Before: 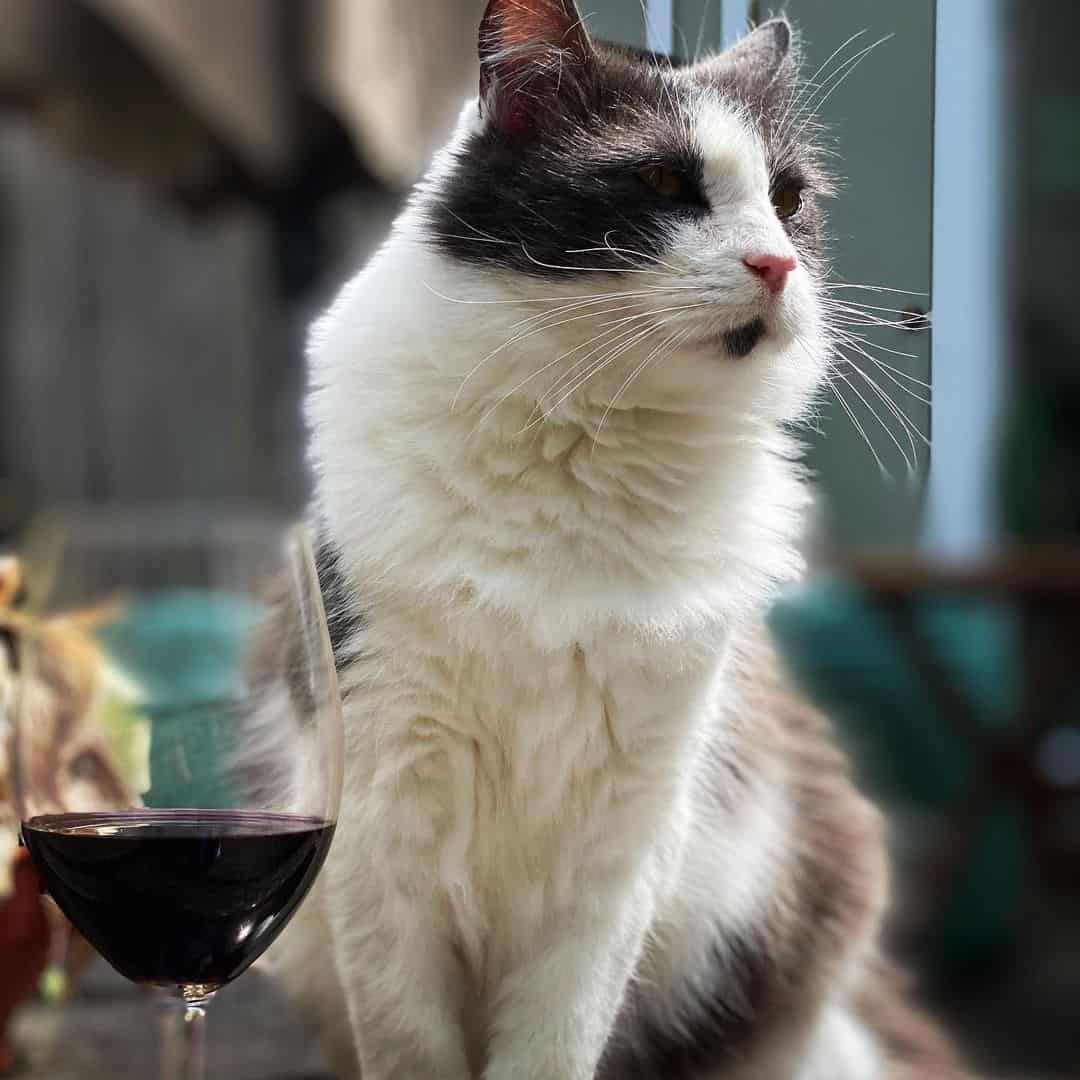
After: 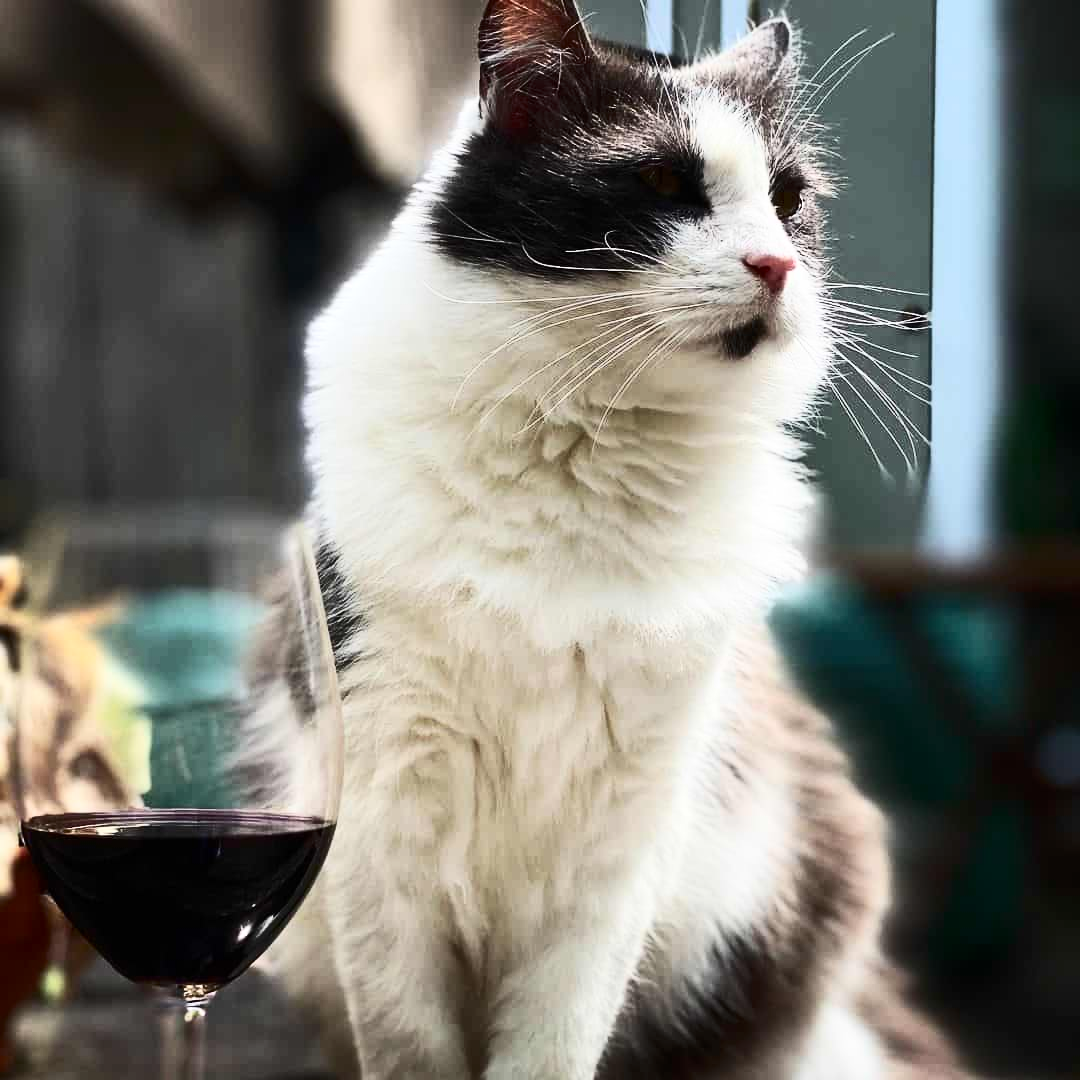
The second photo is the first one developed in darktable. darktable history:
contrast brightness saturation: contrast 0.388, brightness 0.1
